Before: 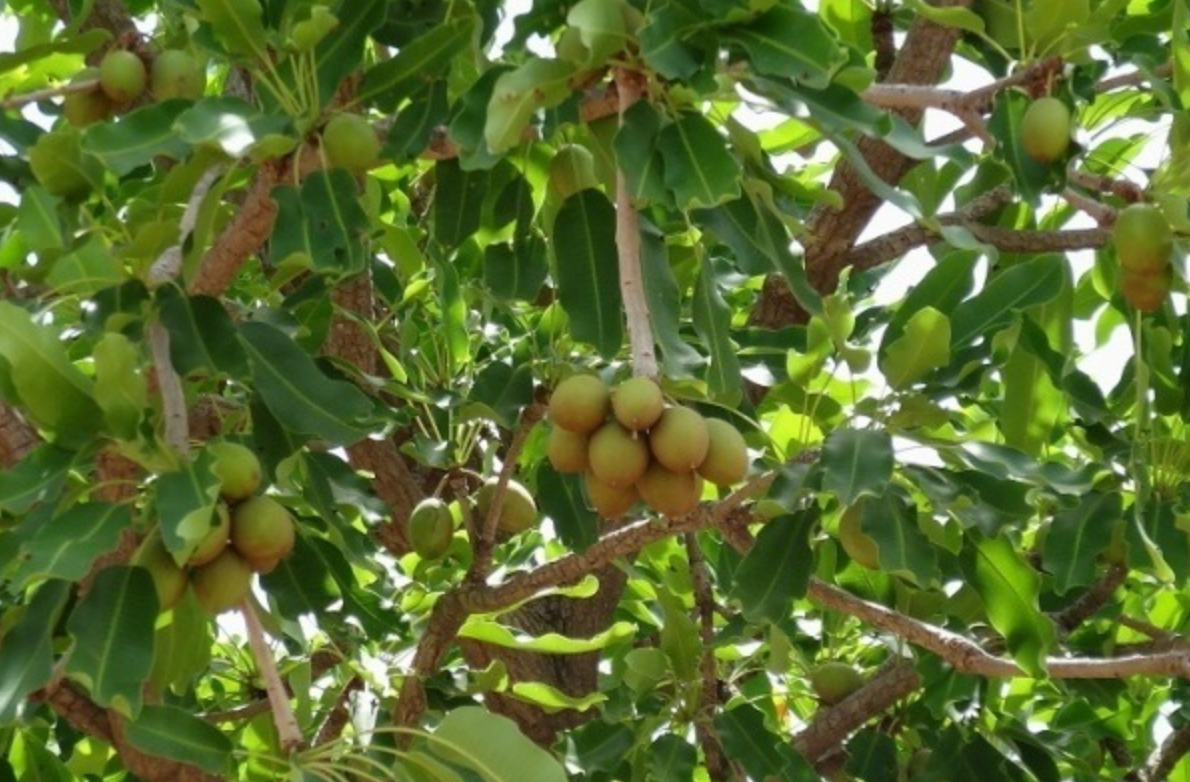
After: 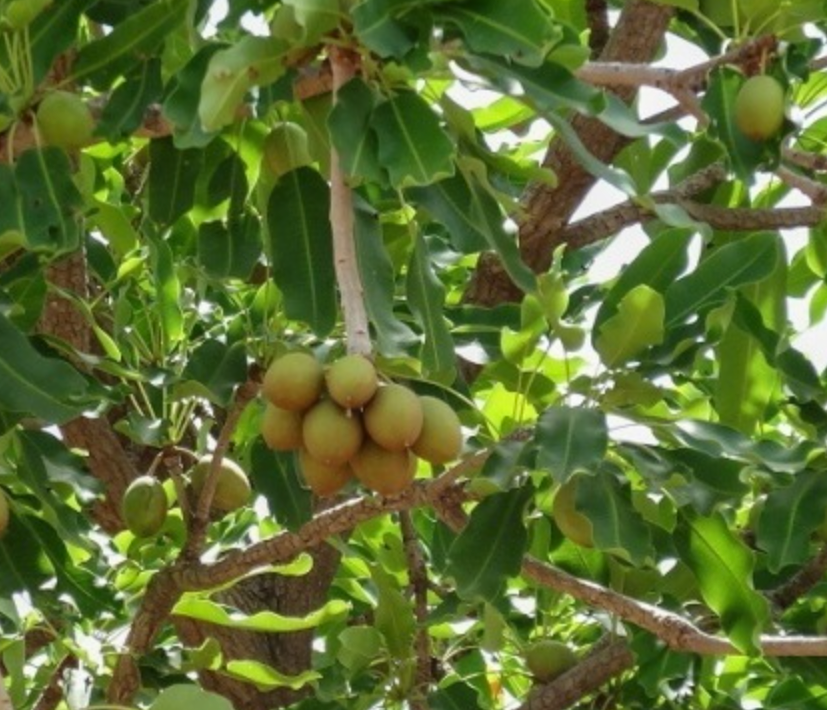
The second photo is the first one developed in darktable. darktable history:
local contrast: detail 110%
crop and rotate: left 24.034%, top 2.838%, right 6.406%, bottom 6.299%
